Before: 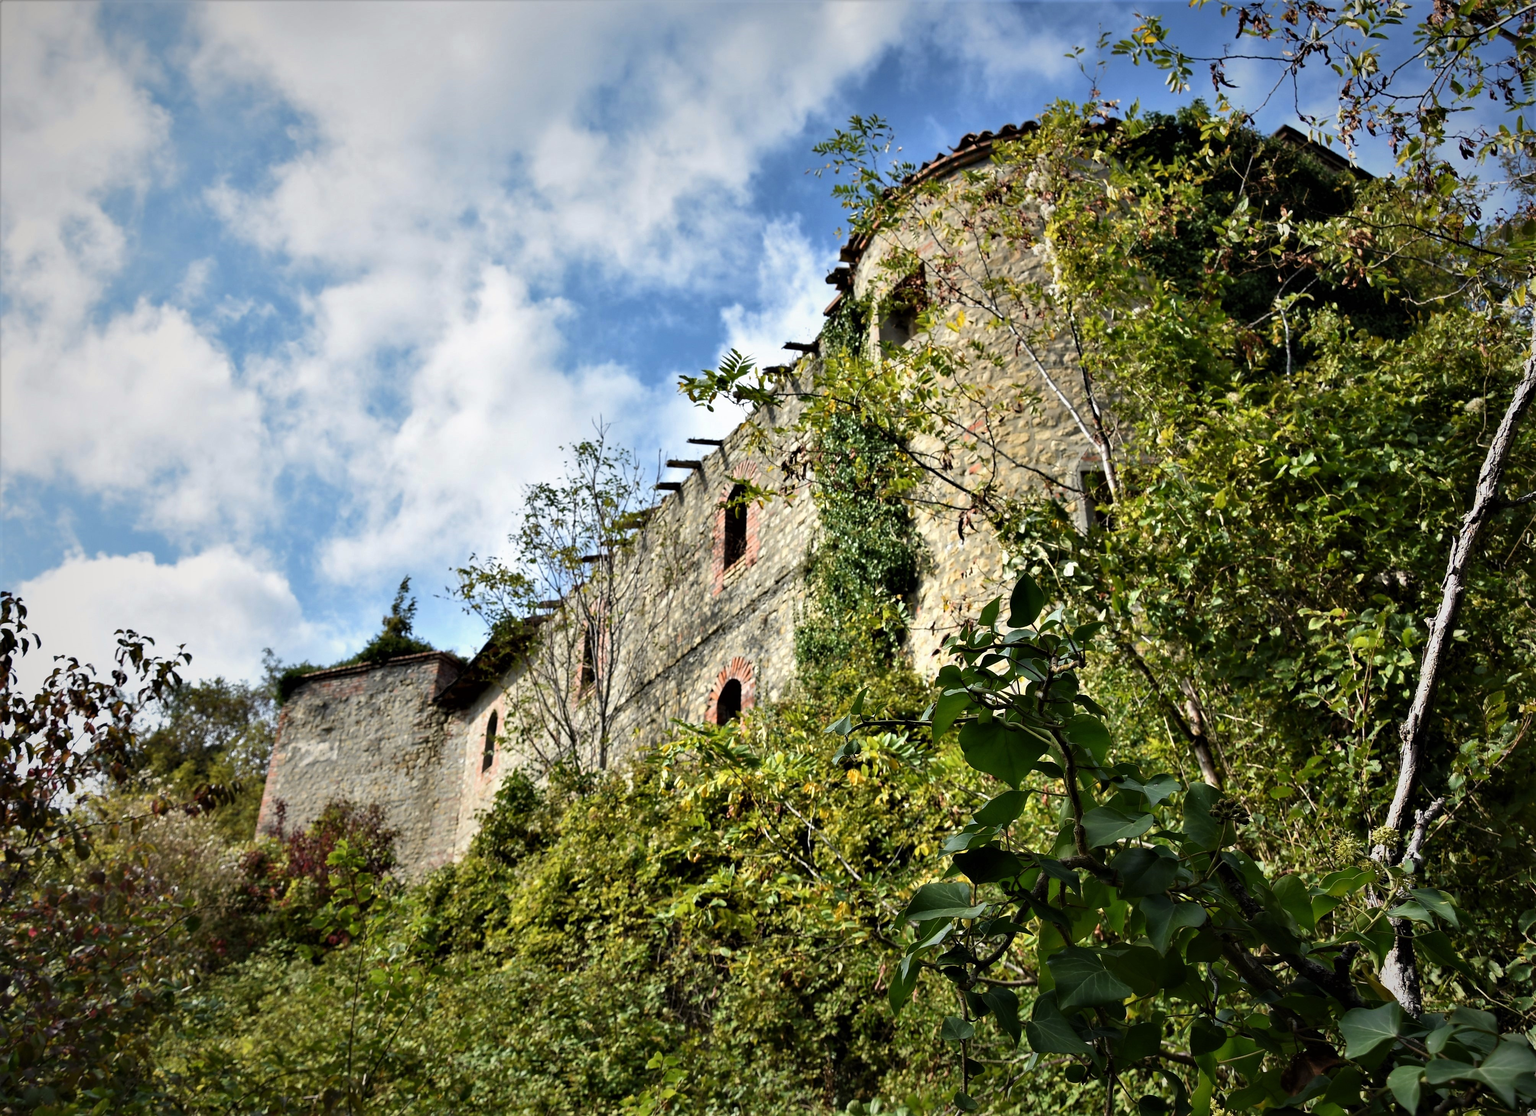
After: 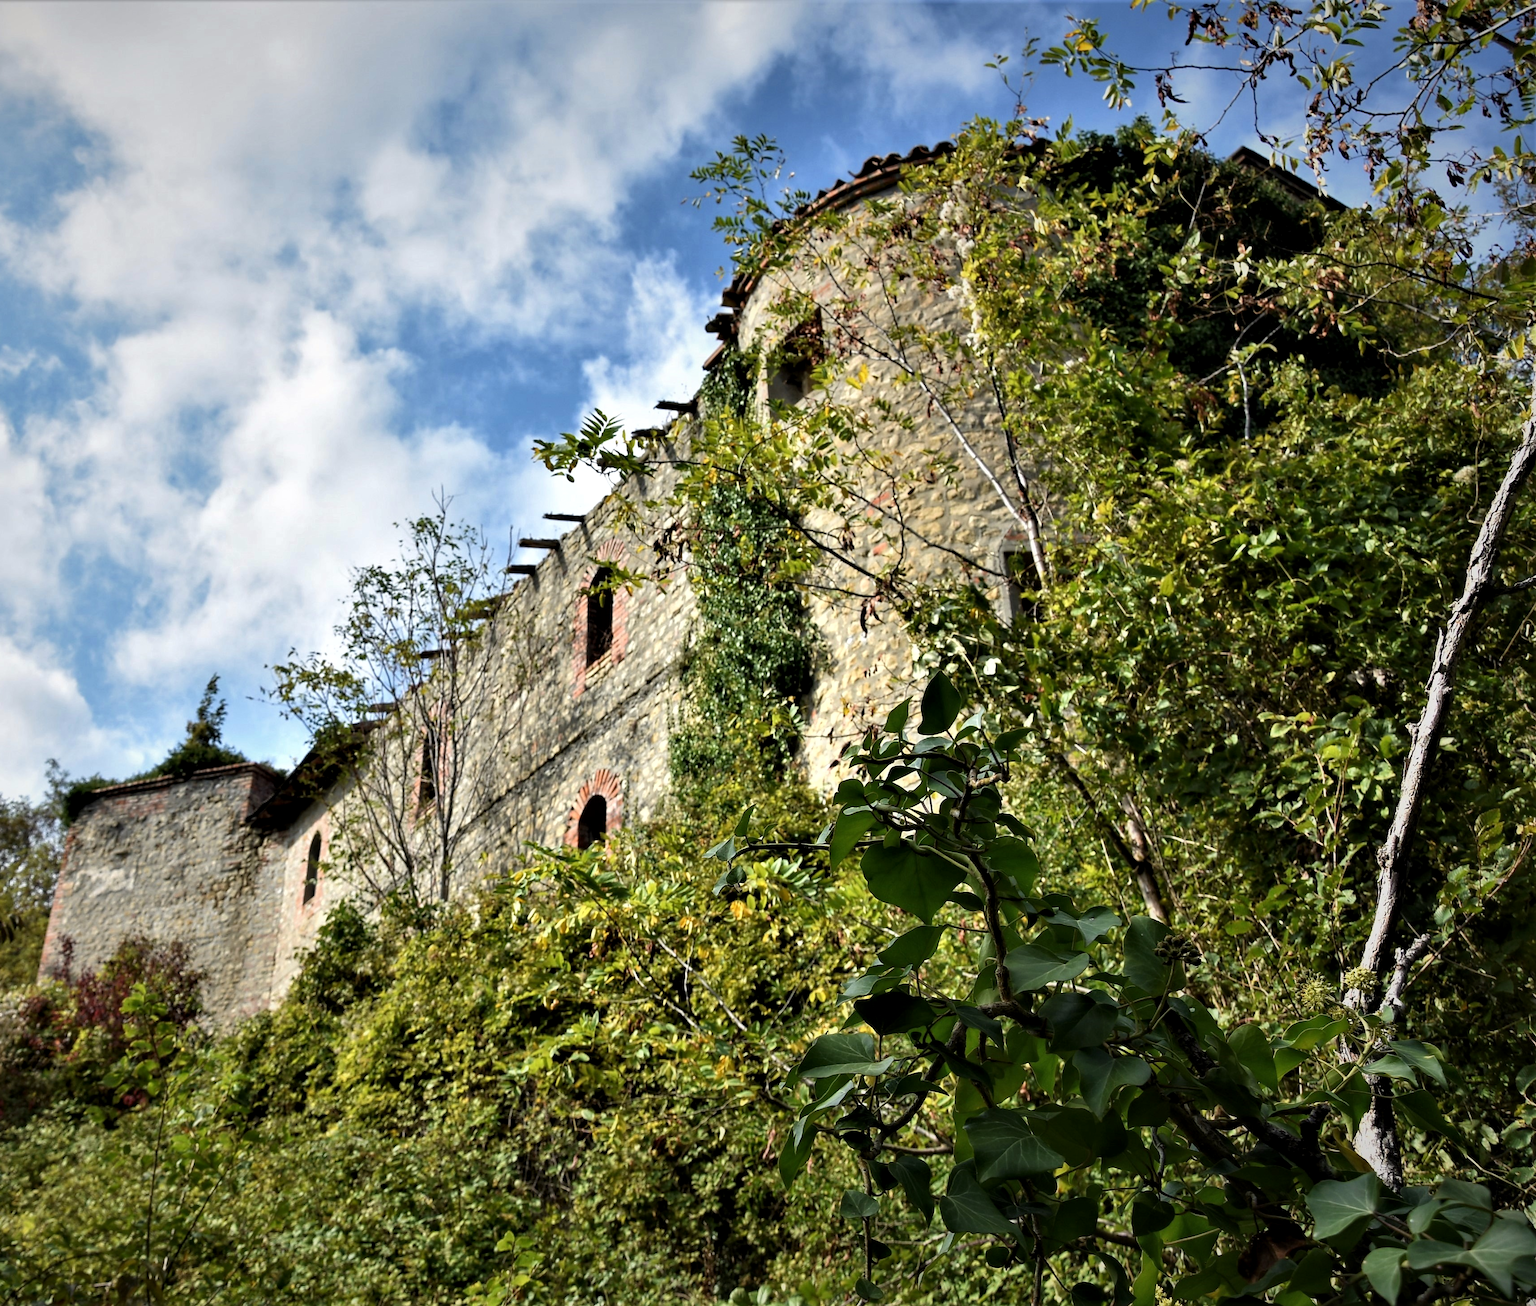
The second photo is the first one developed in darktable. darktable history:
local contrast: highlights 104%, shadows 98%, detail 120%, midtone range 0.2
crop and rotate: left 14.561%
